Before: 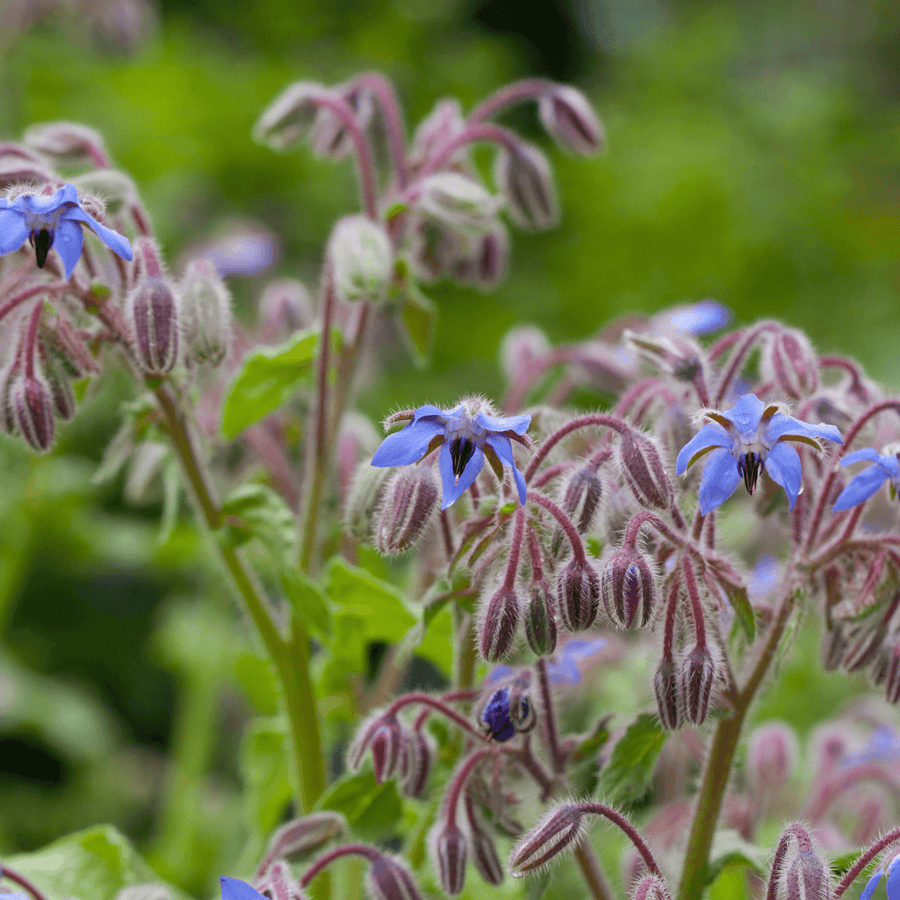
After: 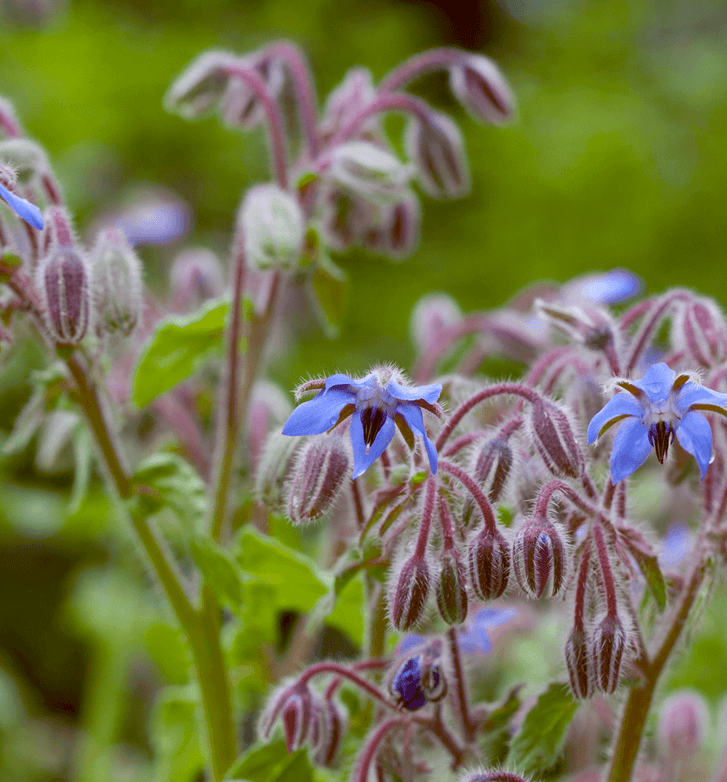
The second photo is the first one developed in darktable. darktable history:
crop: left 9.929%, top 3.475%, right 9.188%, bottom 9.529%
color balance: lift [1, 1.015, 1.004, 0.985], gamma [1, 0.958, 0.971, 1.042], gain [1, 0.956, 0.977, 1.044]
